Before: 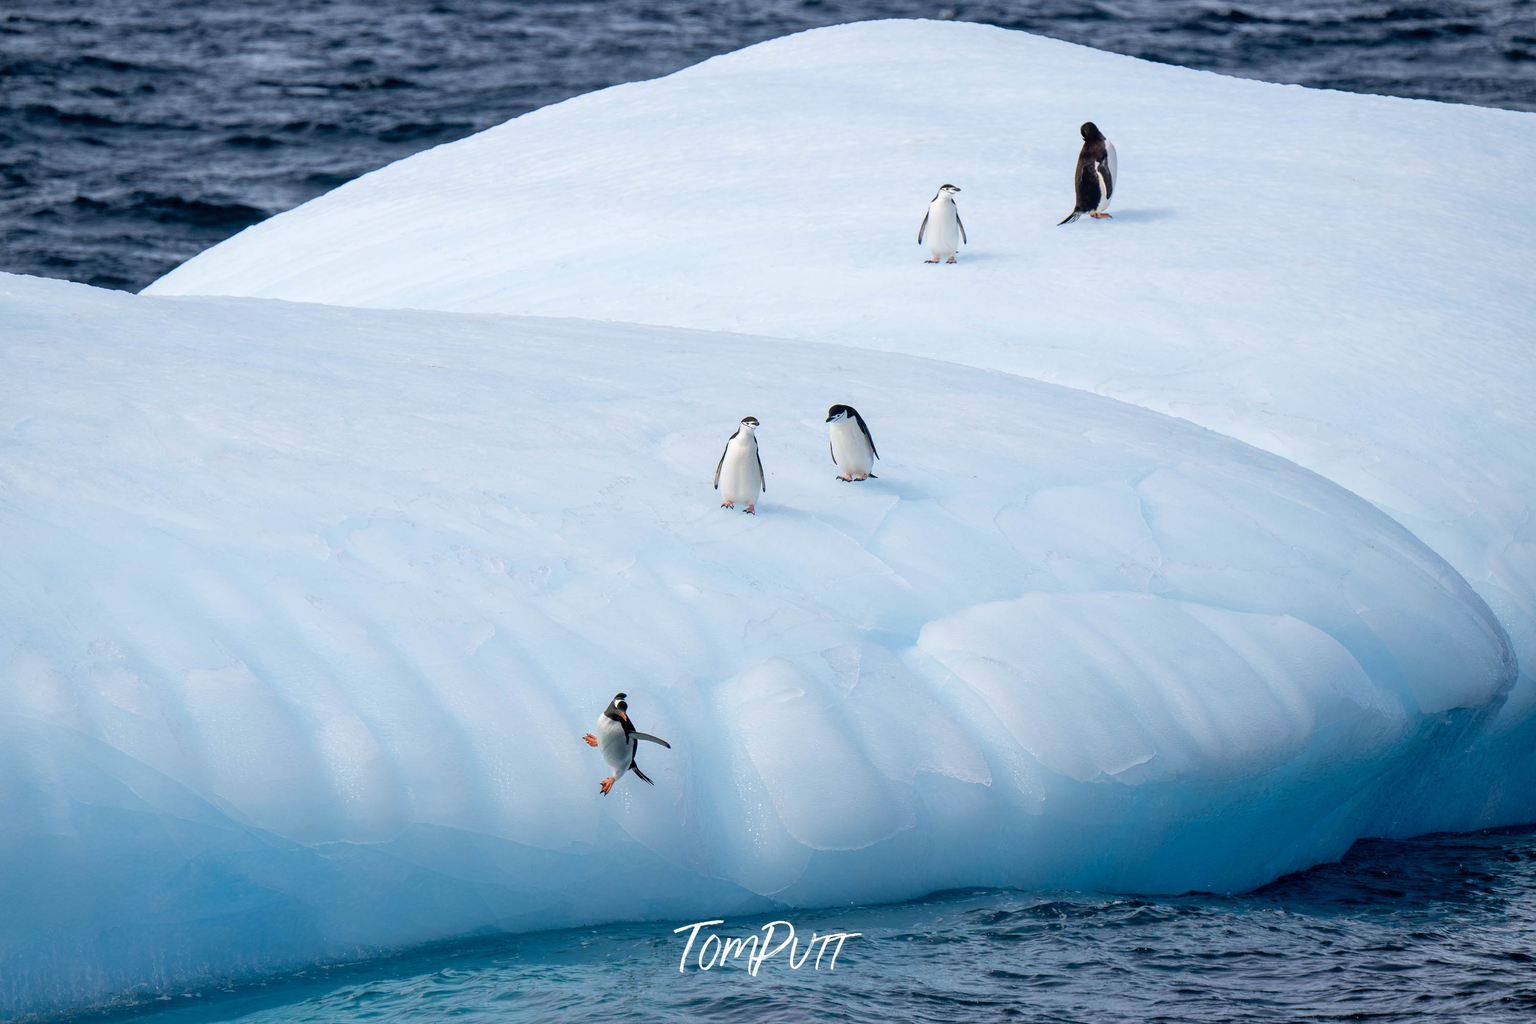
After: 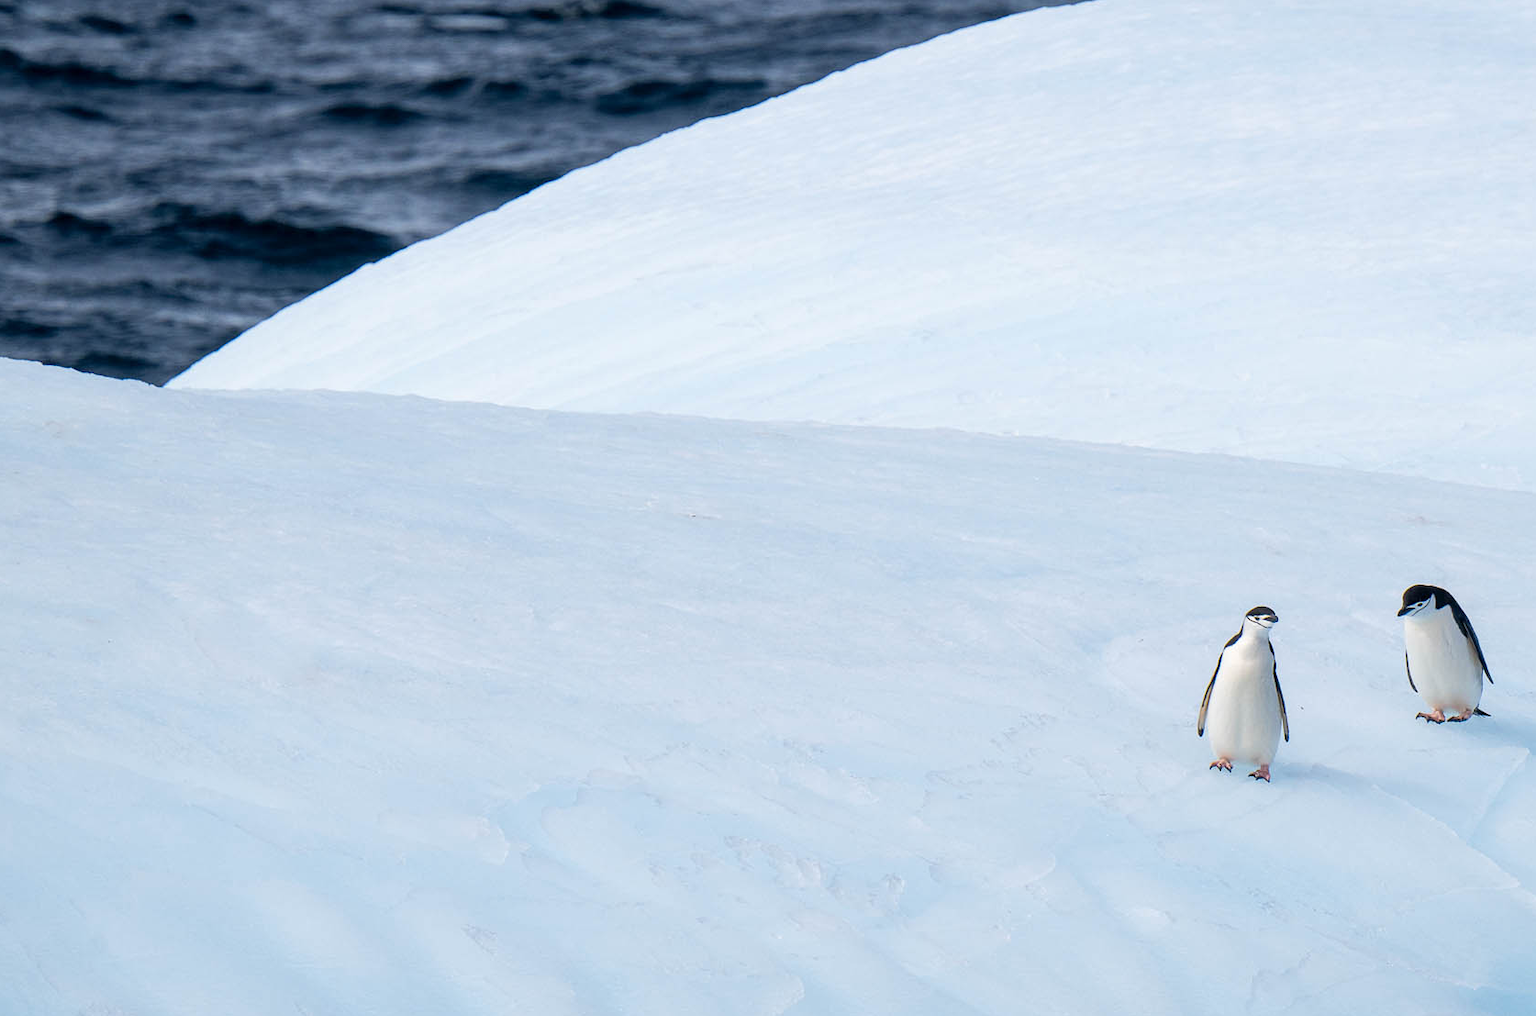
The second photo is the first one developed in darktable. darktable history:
crop and rotate: left 3.031%, top 7.669%, right 41.153%, bottom 36.909%
